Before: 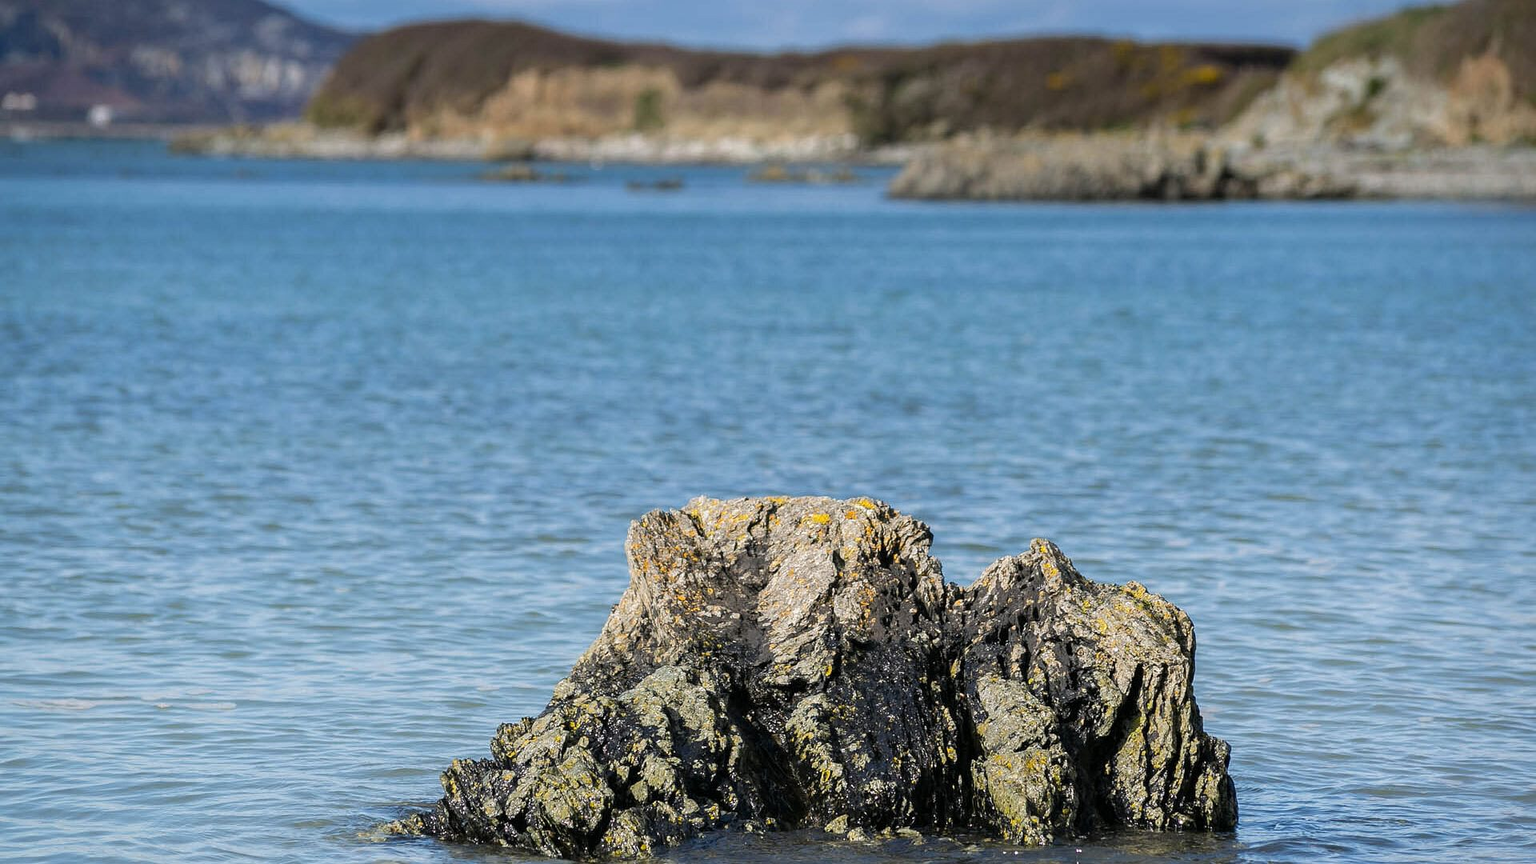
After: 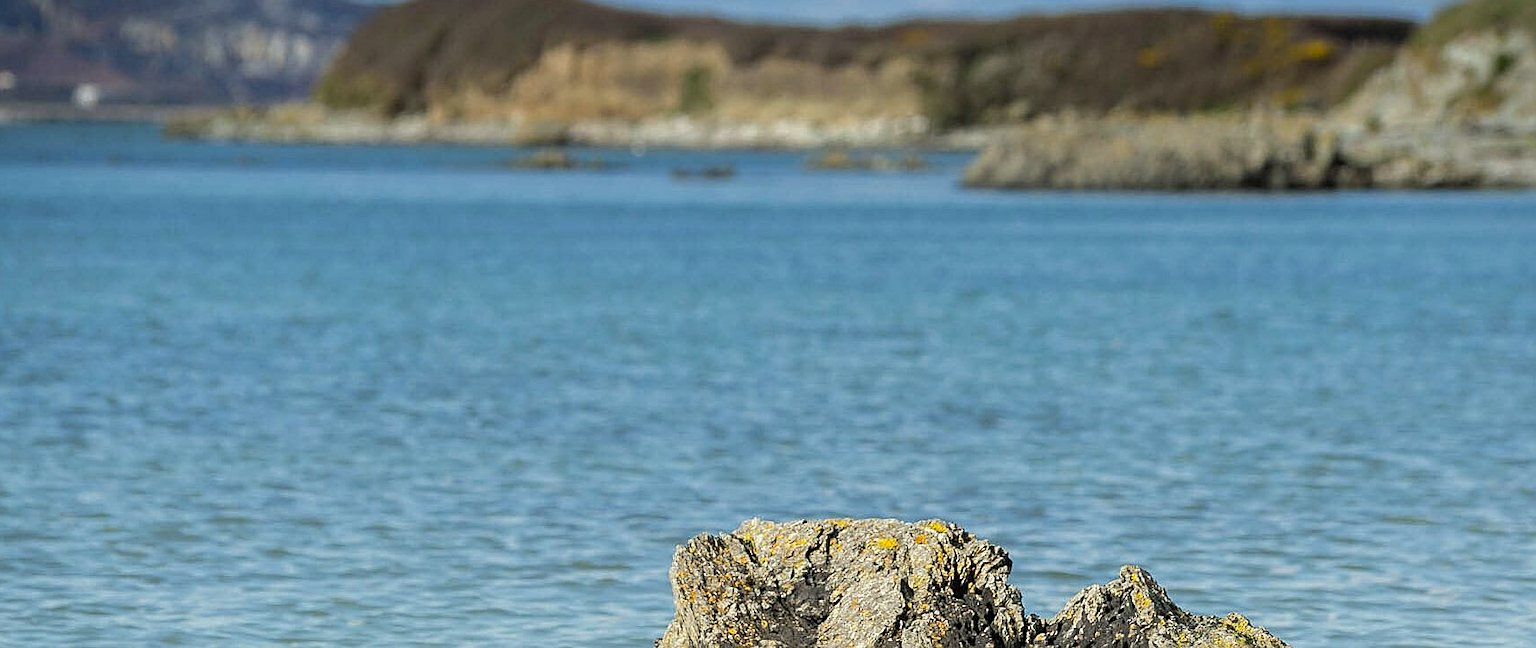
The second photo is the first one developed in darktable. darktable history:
crop: left 1.509%, top 3.452%, right 7.696%, bottom 28.452%
sharpen: on, module defaults
color correction: highlights a* -4.28, highlights b* 6.53
